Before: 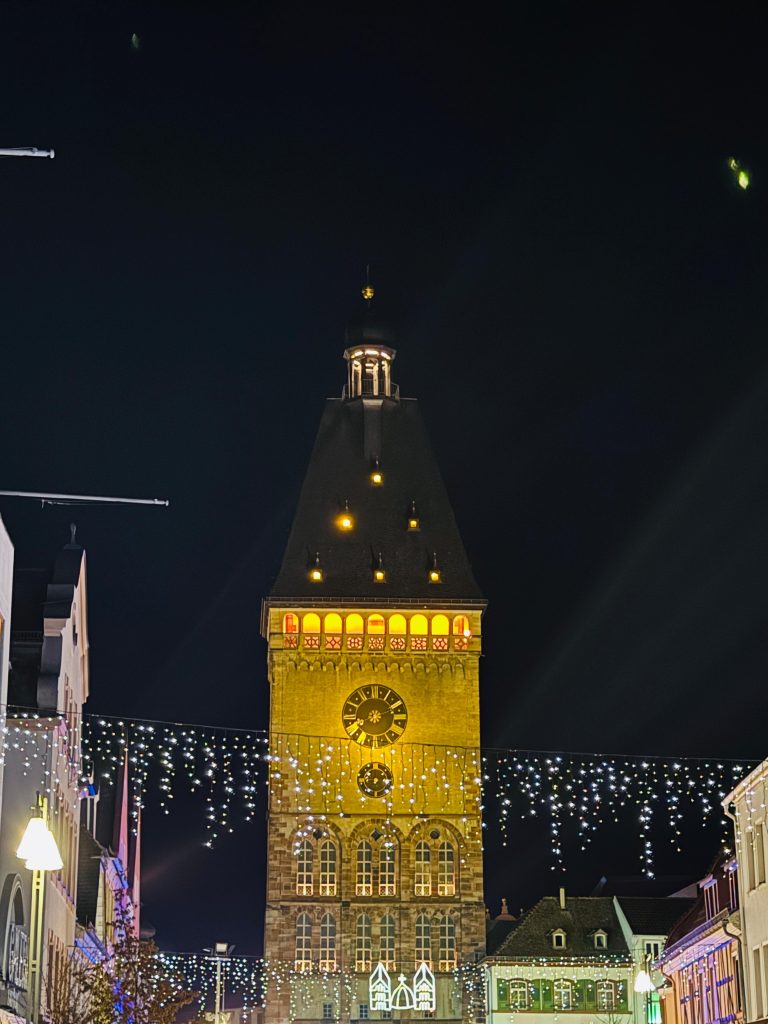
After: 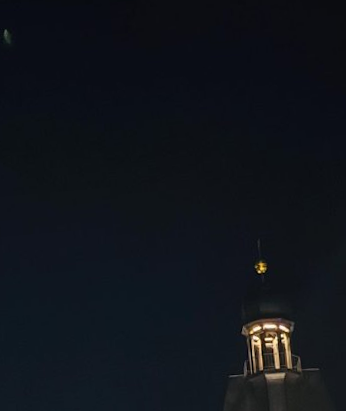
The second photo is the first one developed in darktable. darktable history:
rotate and perspective: rotation -4.98°, automatic cropping off
crop: left 15.452%, top 5.459%, right 43.956%, bottom 56.62%
